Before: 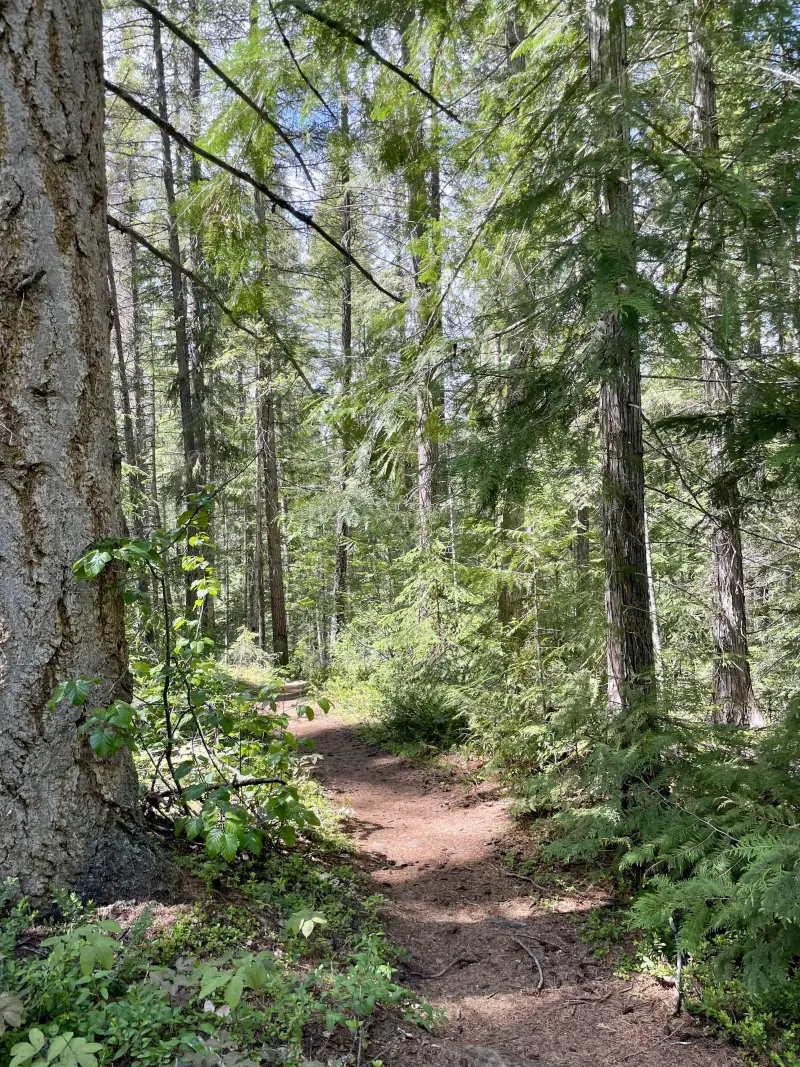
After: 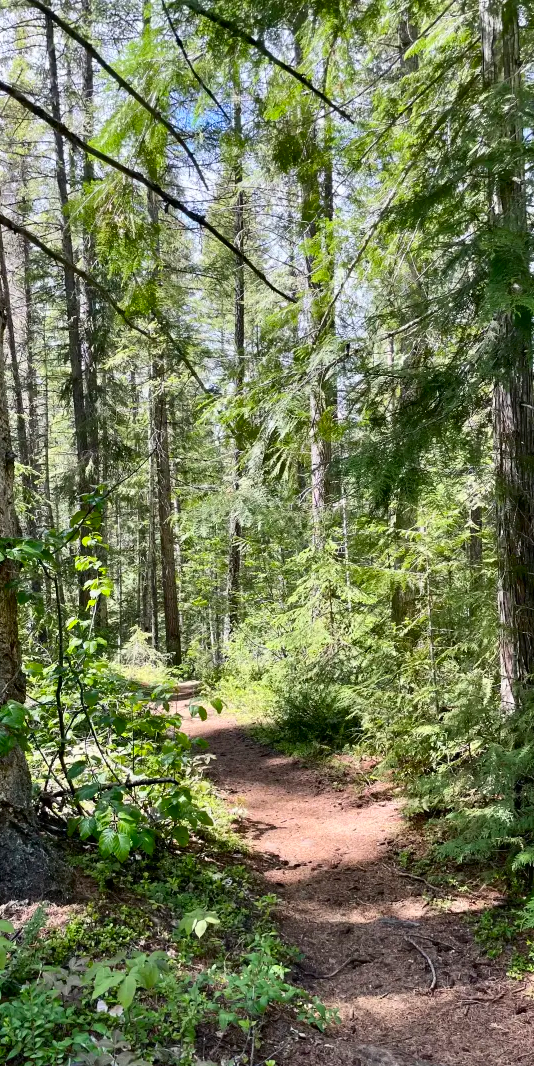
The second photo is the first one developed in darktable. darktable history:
crop and rotate: left 13.601%, right 19.612%
contrast brightness saturation: contrast 0.173, saturation 0.308
